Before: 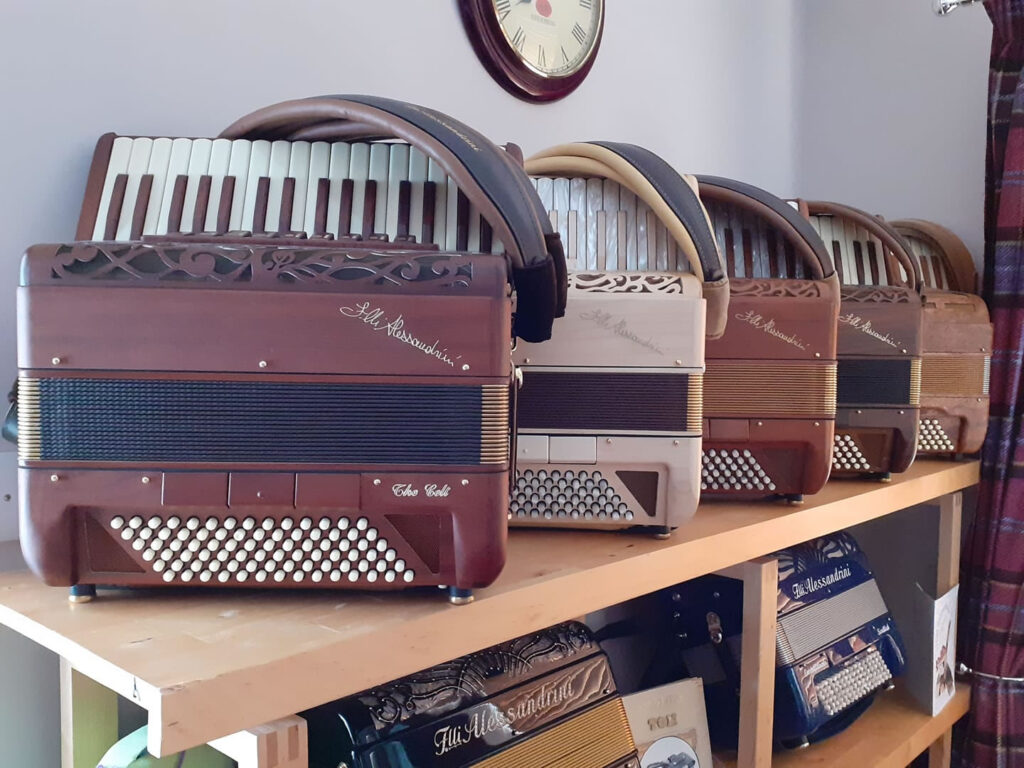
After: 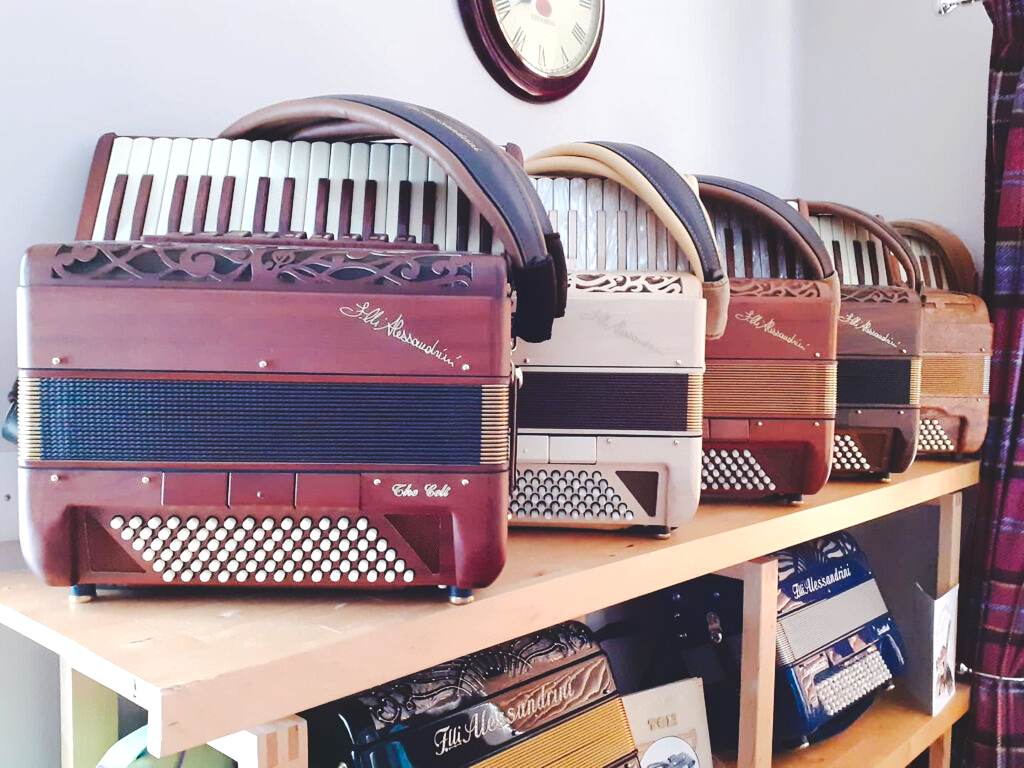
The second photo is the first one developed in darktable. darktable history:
exposure: black level correction 0.001, exposure 0.499 EV, compensate exposure bias true, compensate highlight preservation false
tone curve: curves: ch0 [(0, 0) (0.003, 0.108) (0.011, 0.112) (0.025, 0.117) (0.044, 0.126) (0.069, 0.133) (0.1, 0.146) (0.136, 0.158) (0.177, 0.178) (0.224, 0.212) (0.277, 0.256) (0.335, 0.331) (0.399, 0.423) (0.468, 0.538) (0.543, 0.641) (0.623, 0.721) (0.709, 0.792) (0.801, 0.845) (0.898, 0.917) (1, 1)], preserve colors none
